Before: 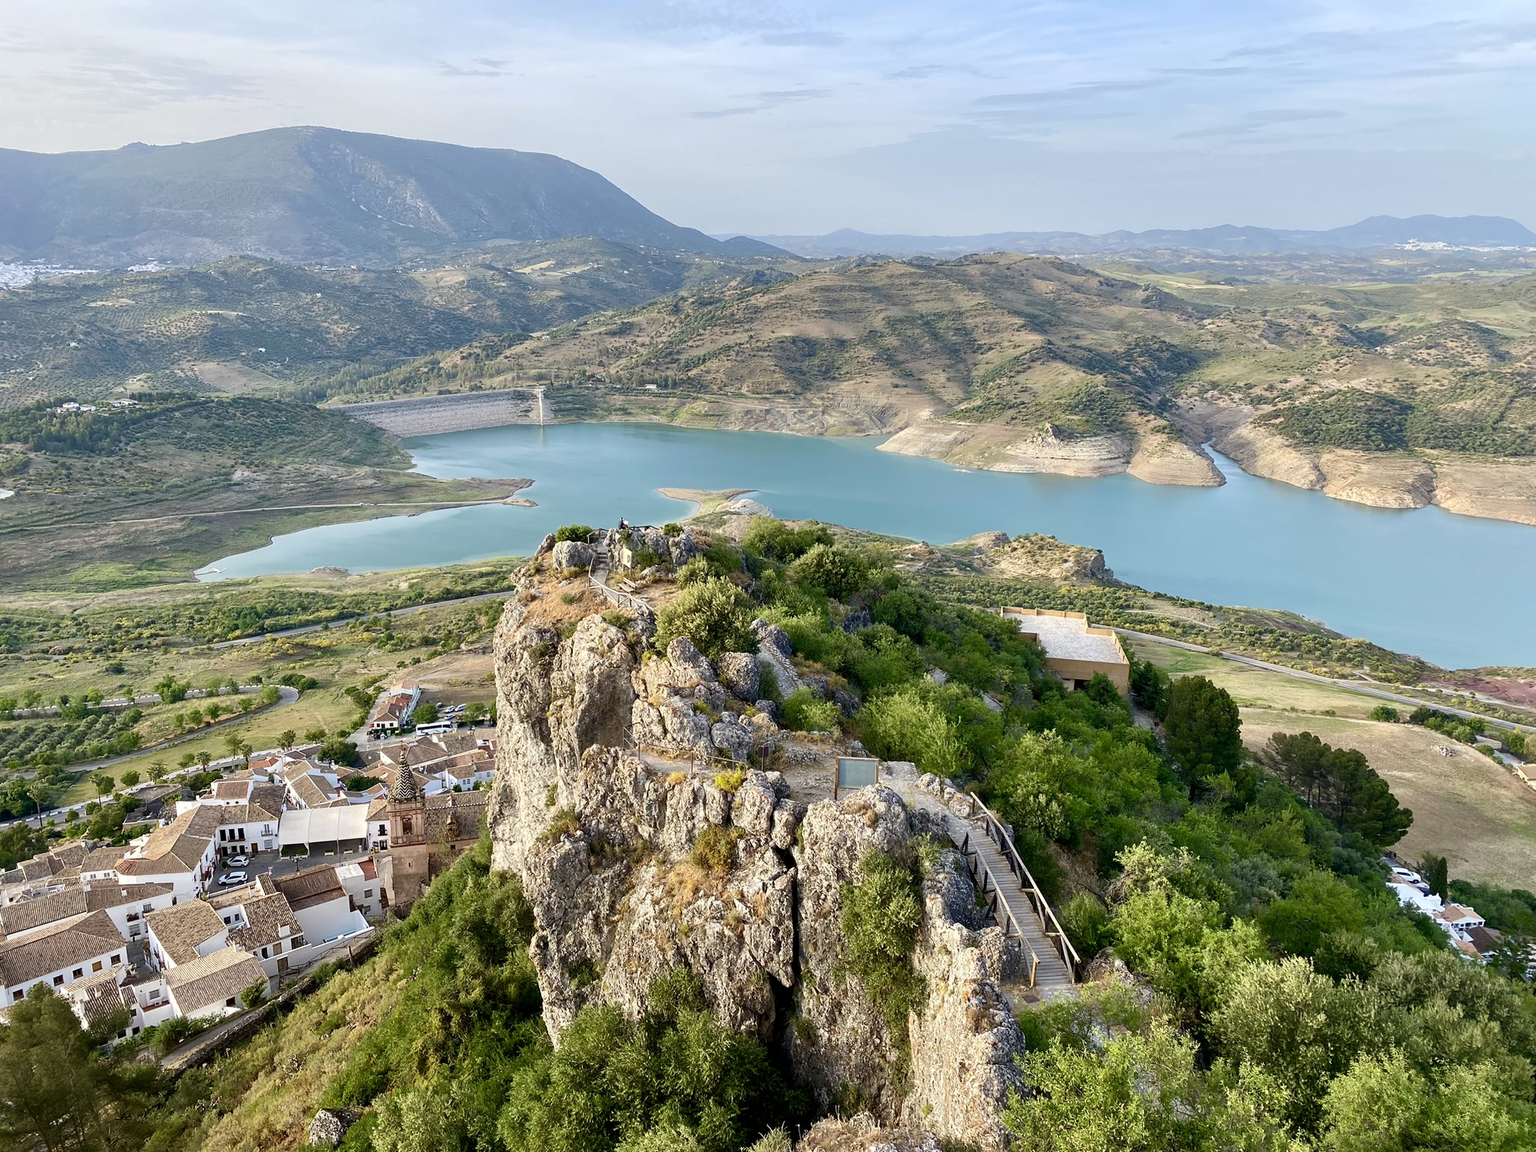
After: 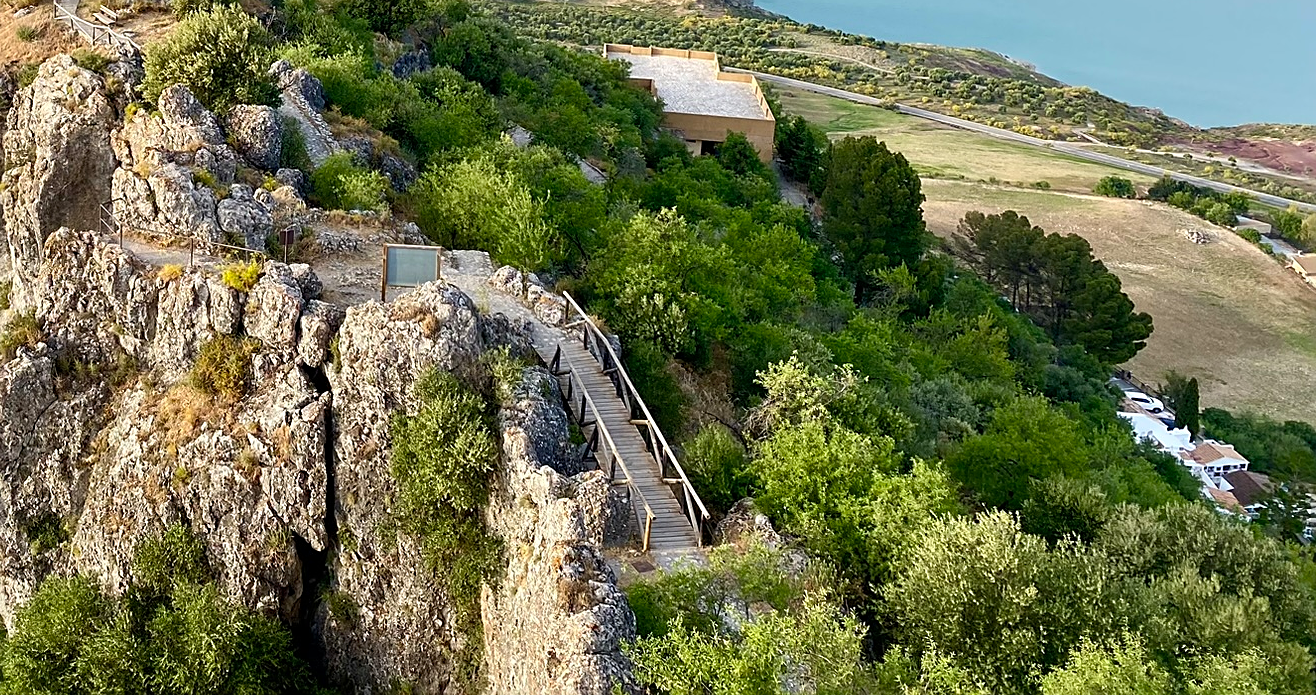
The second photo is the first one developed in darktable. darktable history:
sharpen: on, module defaults
crop and rotate: left 35.702%, top 49.82%, bottom 4.917%
